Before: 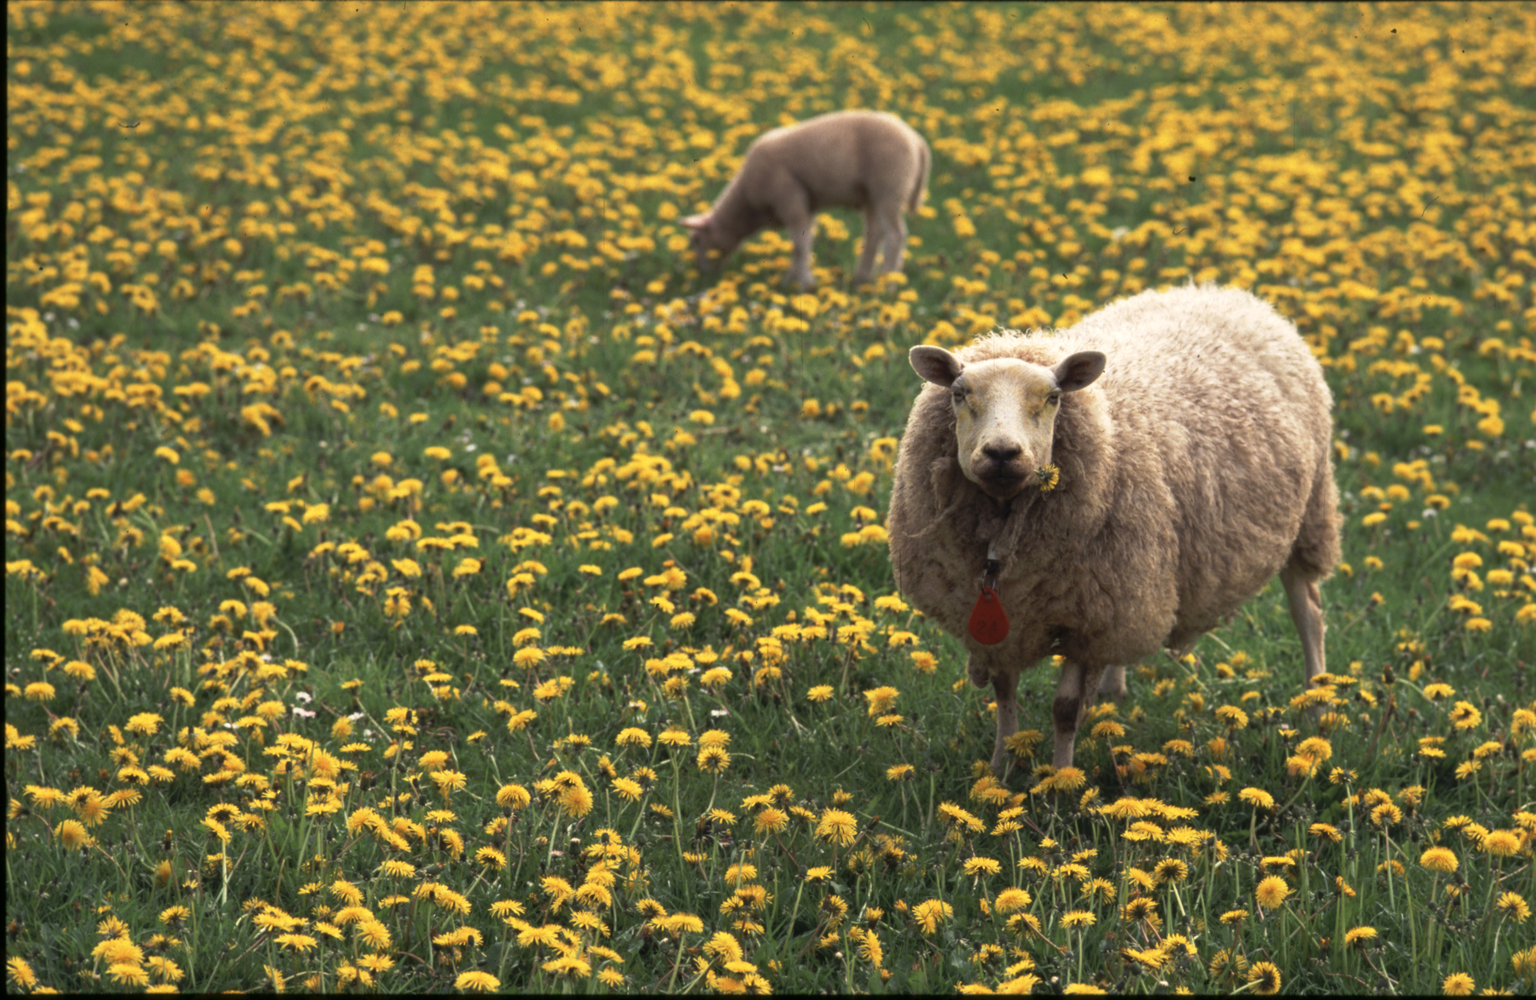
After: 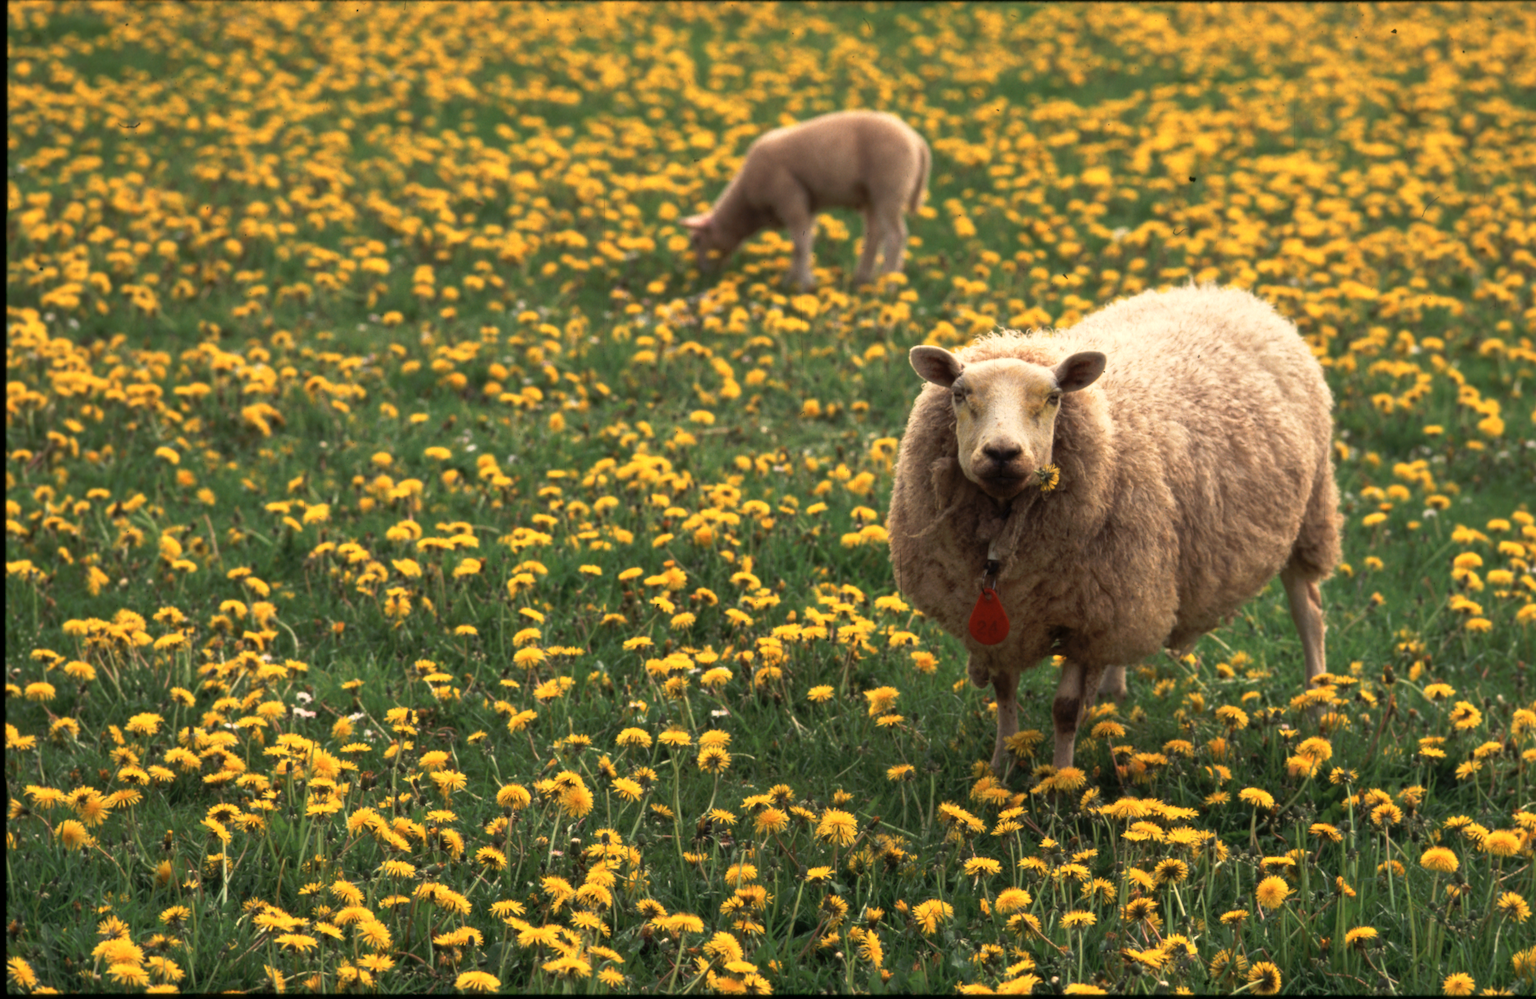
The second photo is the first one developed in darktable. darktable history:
color zones: curves: ch0 [(0.25, 0.5) (0.428, 0.473) (0.75, 0.5)]; ch1 [(0.243, 0.479) (0.398, 0.452) (0.75, 0.5)]
white balance: red 1.029, blue 0.92
